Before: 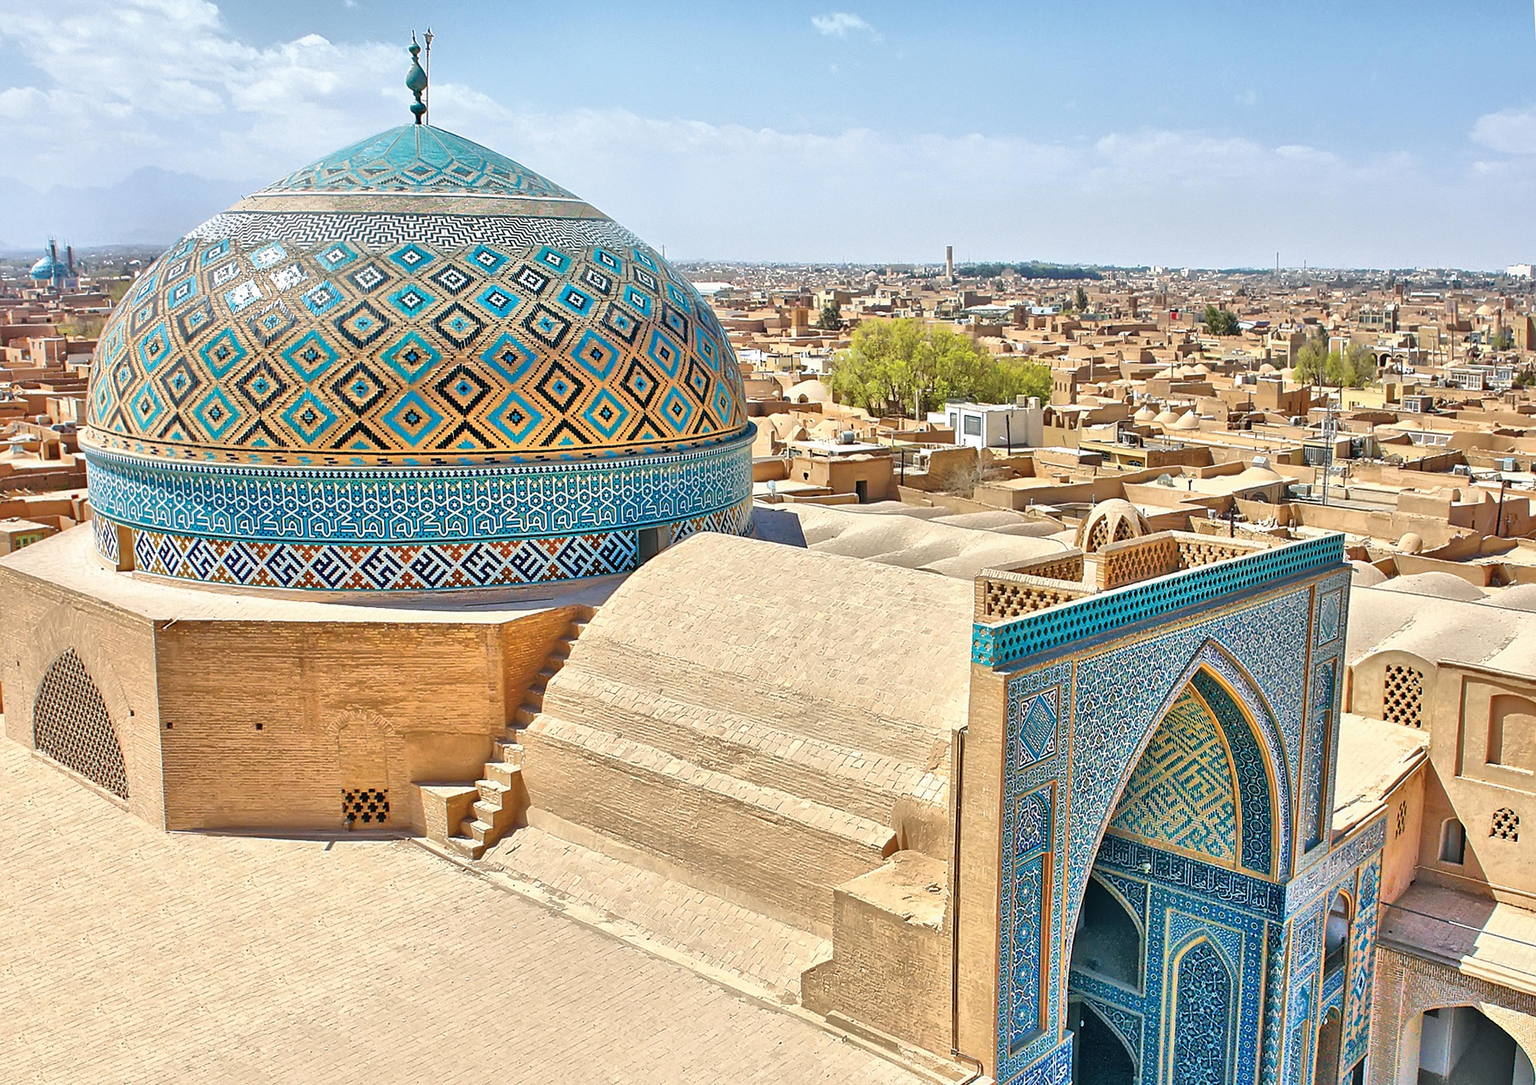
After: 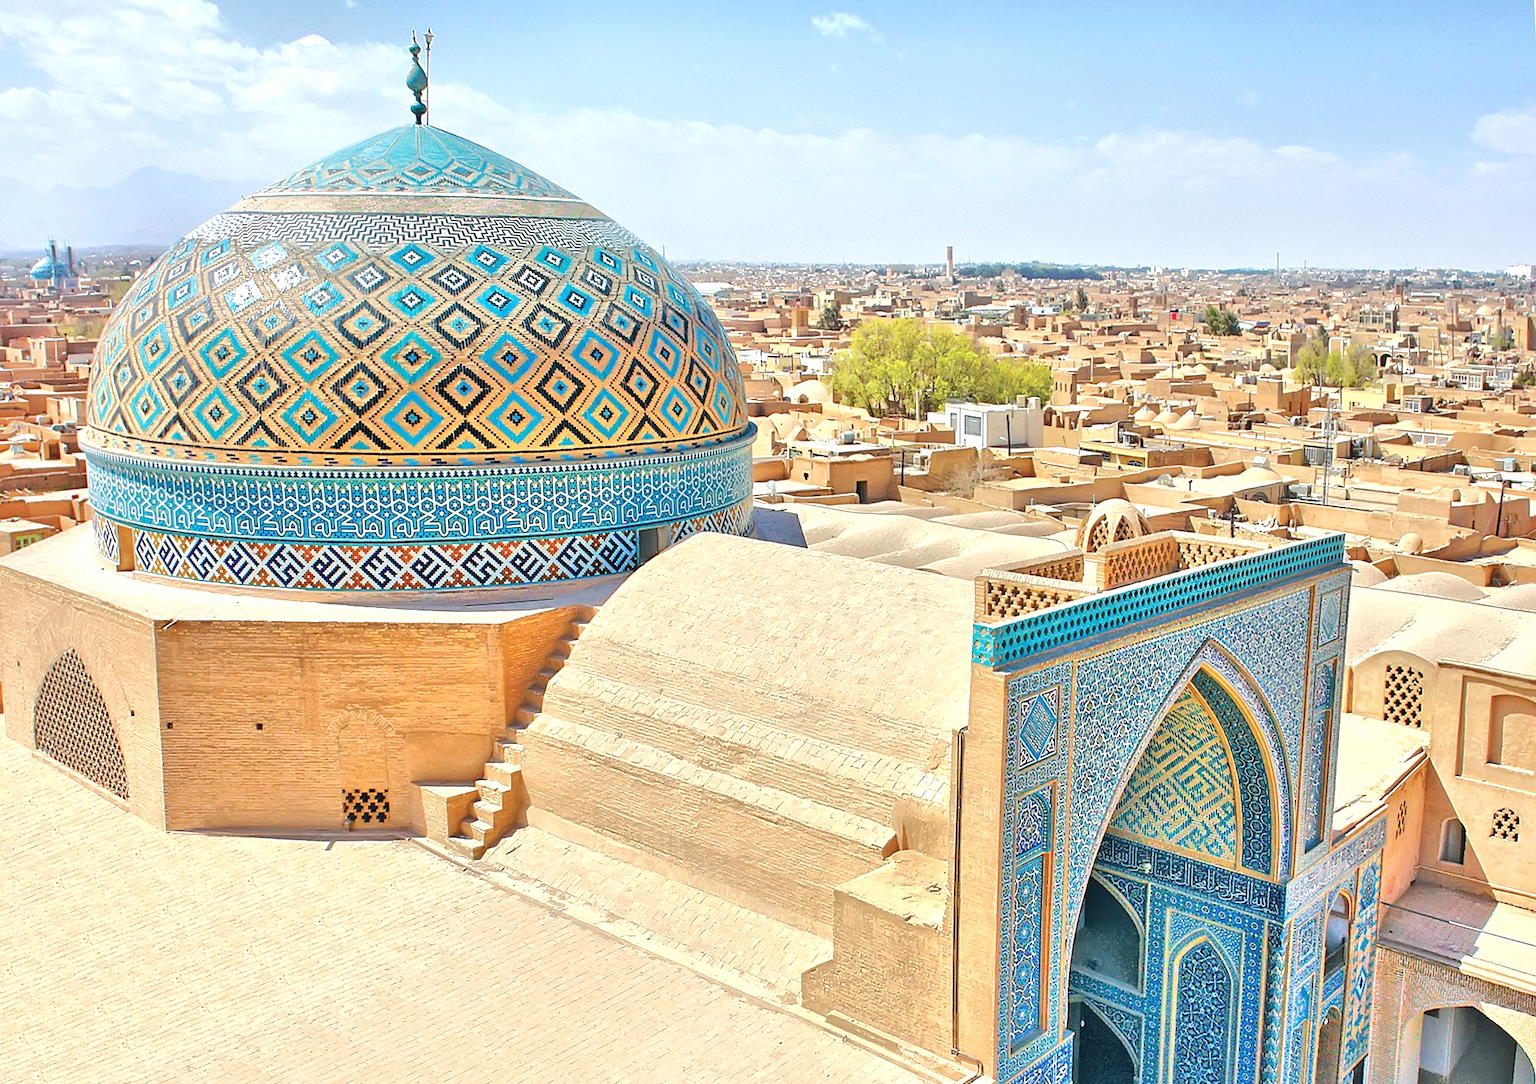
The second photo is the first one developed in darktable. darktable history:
tone equalizer: -8 EV 0.984 EV, -7 EV 0.972 EV, -6 EV 1.01 EV, -5 EV 1.02 EV, -4 EV 1.03 EV, -3 EV 0.762 EV, -2 EV 0.473 EV, -1 EV 0.272 EV, edges refinement/feathering 500, mask exposure compensation -1.57 EV, preserve details no
